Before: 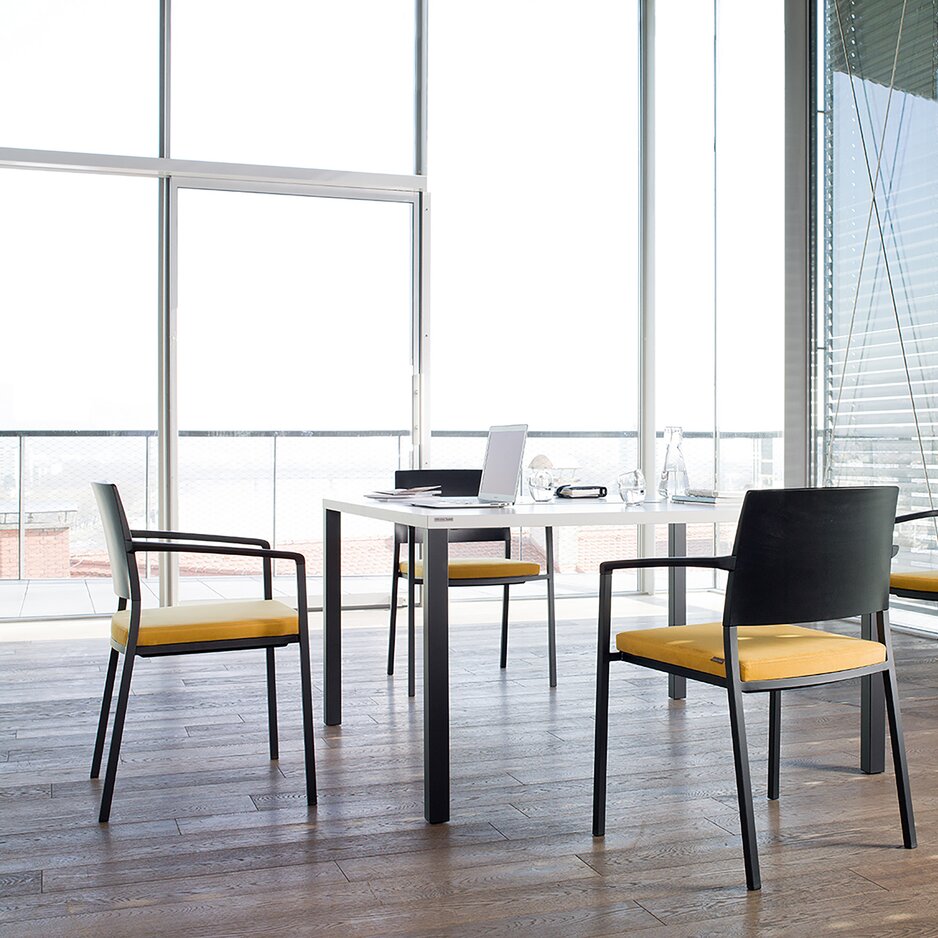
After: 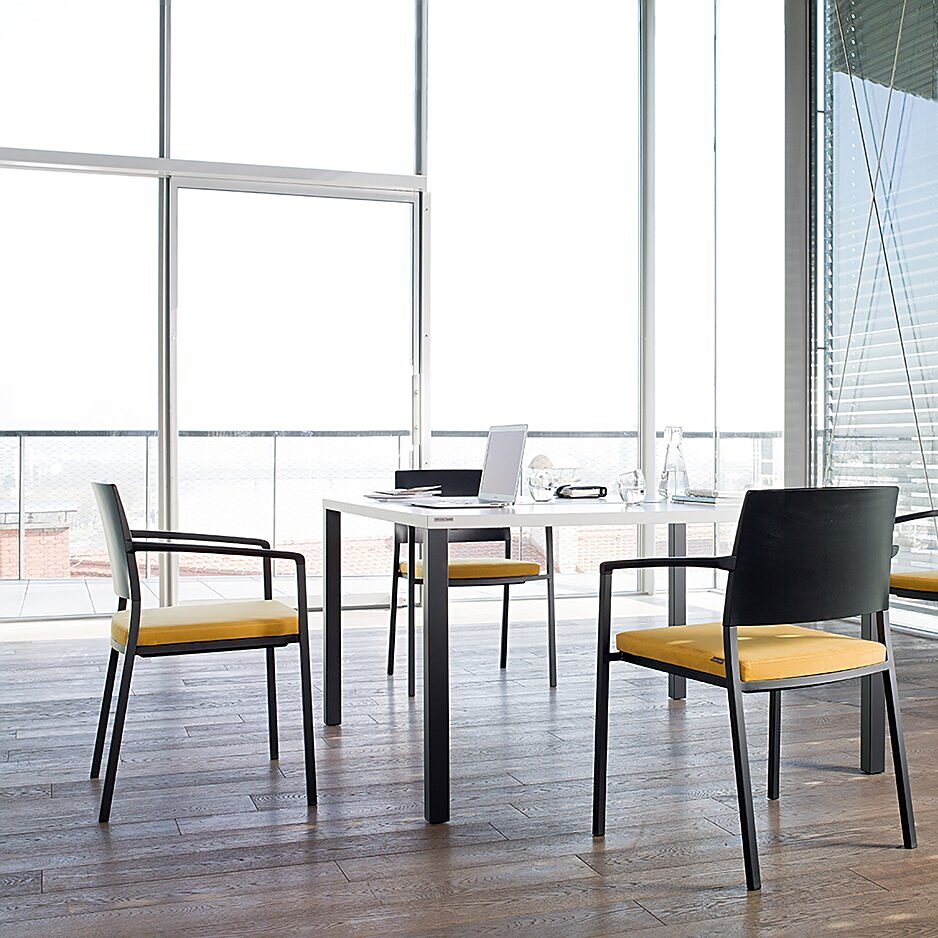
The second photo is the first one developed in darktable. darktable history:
color balance rgb: on, module defaults
sharpen: on, module defaults
